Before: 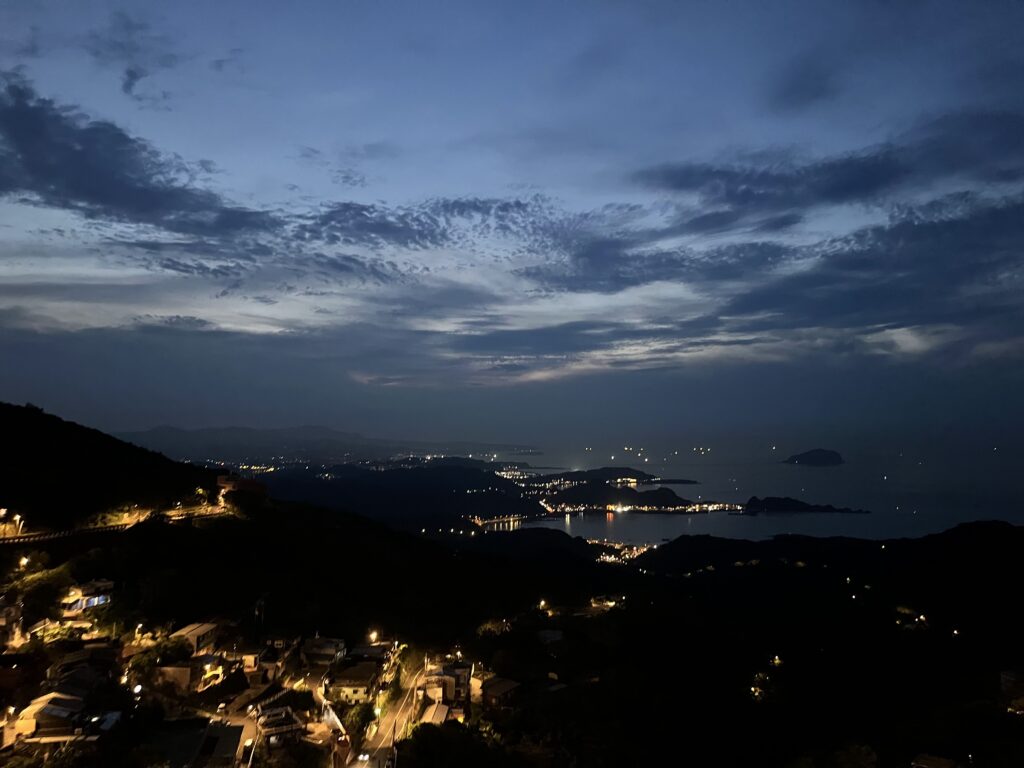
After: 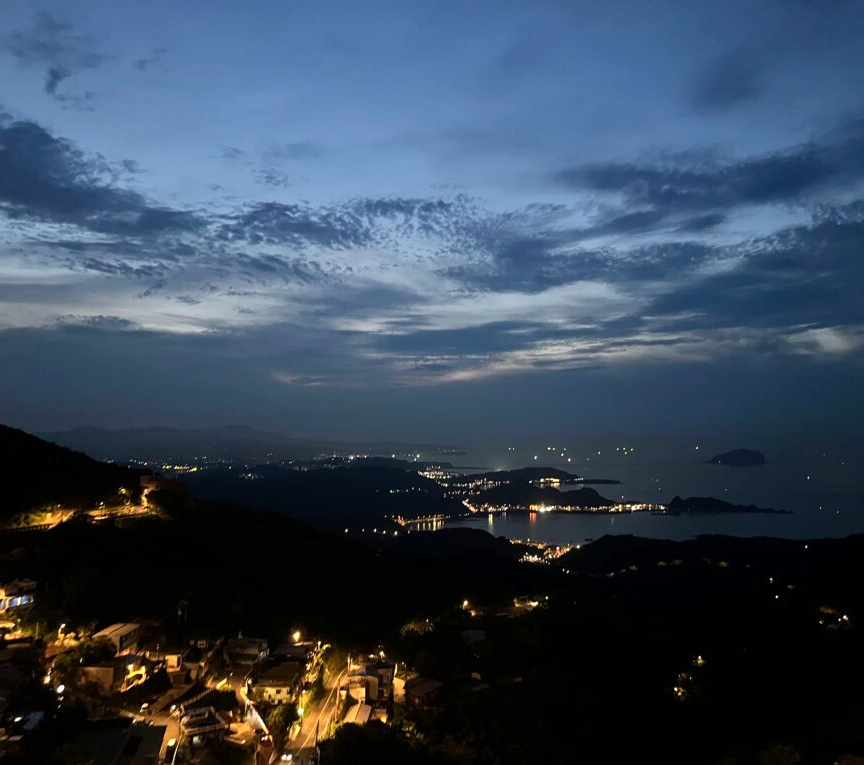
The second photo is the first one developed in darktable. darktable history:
crop: left 7.598%, right 7.873%
exposure: exposure 0.207 EV, compensate highlight preservation false
